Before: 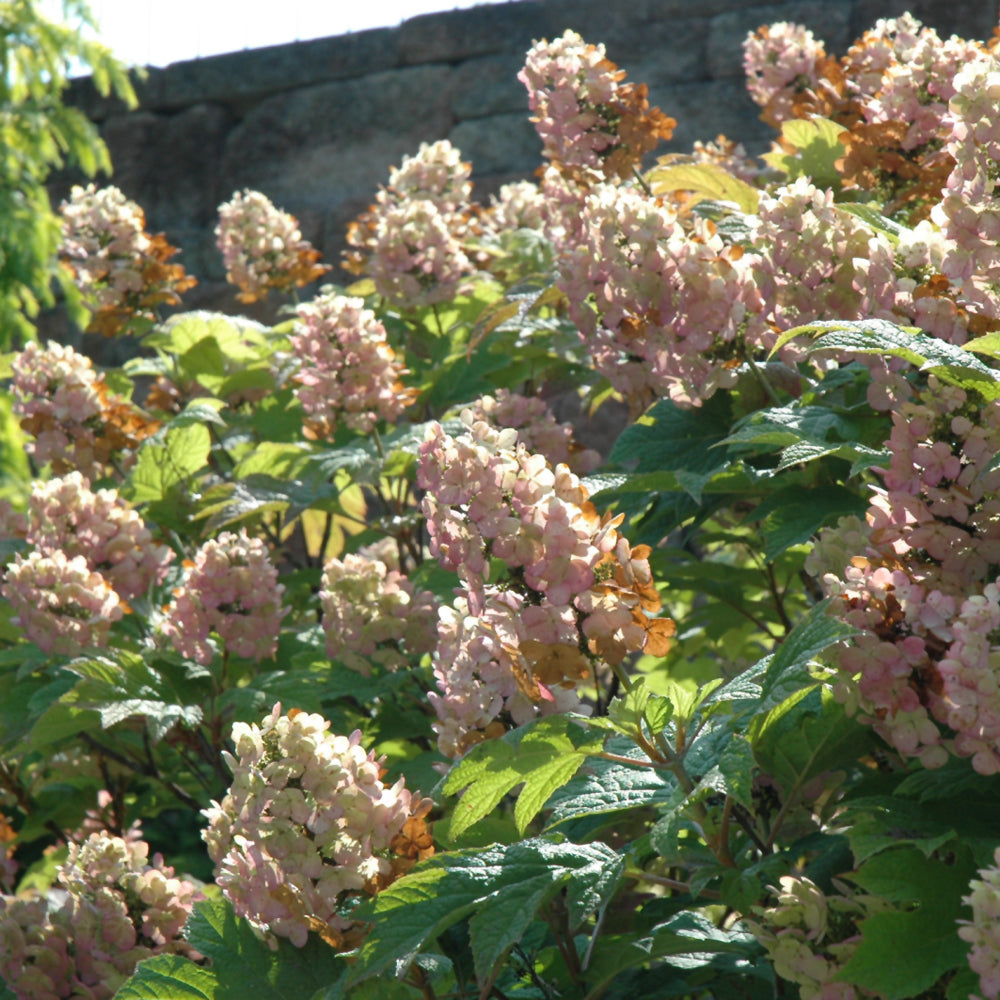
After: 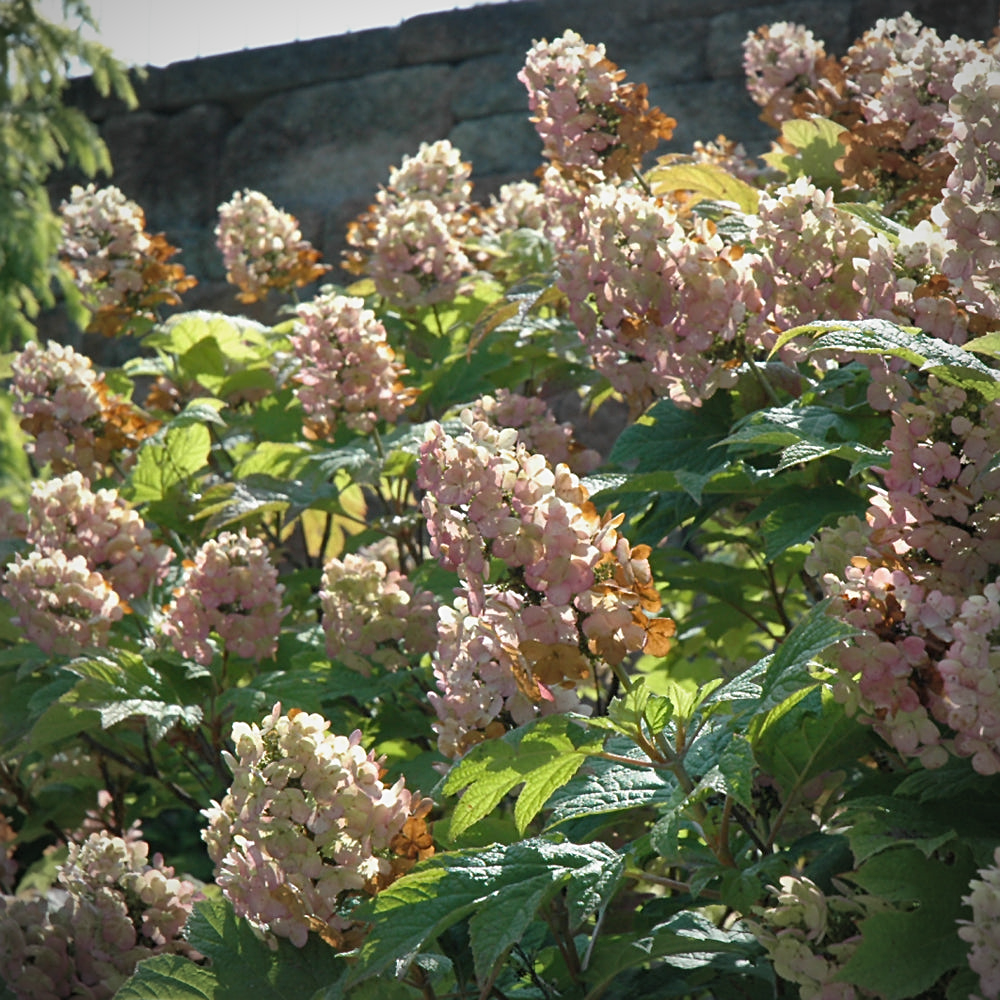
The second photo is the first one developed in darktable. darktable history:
color balance rgb: perceptual saturation grading › global saturation -1%
shadows and highlights: white point adjustment -3.64, highlights -63.34, highlights color adjustment 42%, soften with gaussian
vignetting: fall-off radius 60.92%
sharpen: on, module defaults
color contrast: green-magenta contrast 0.96
